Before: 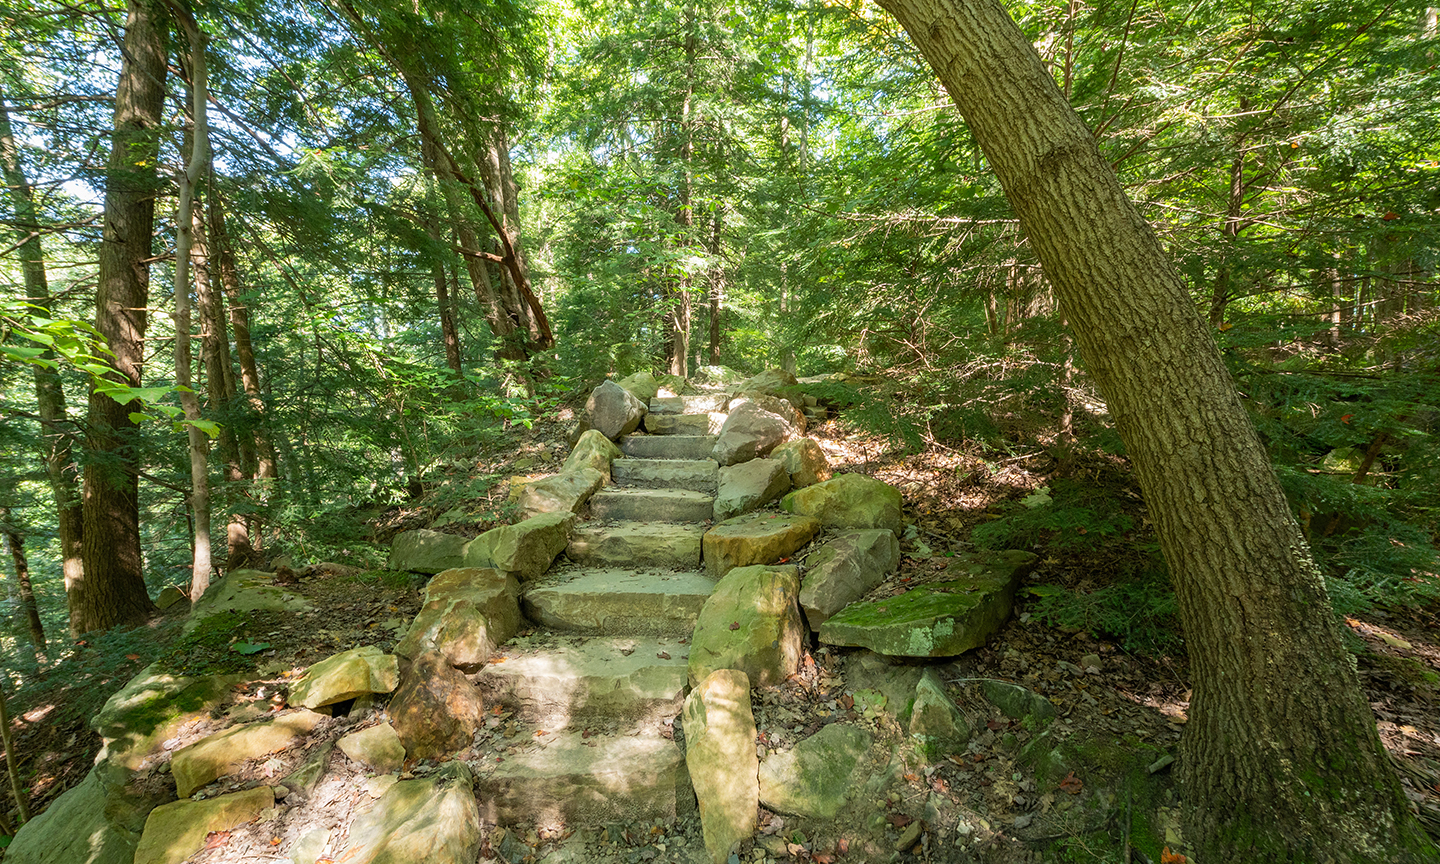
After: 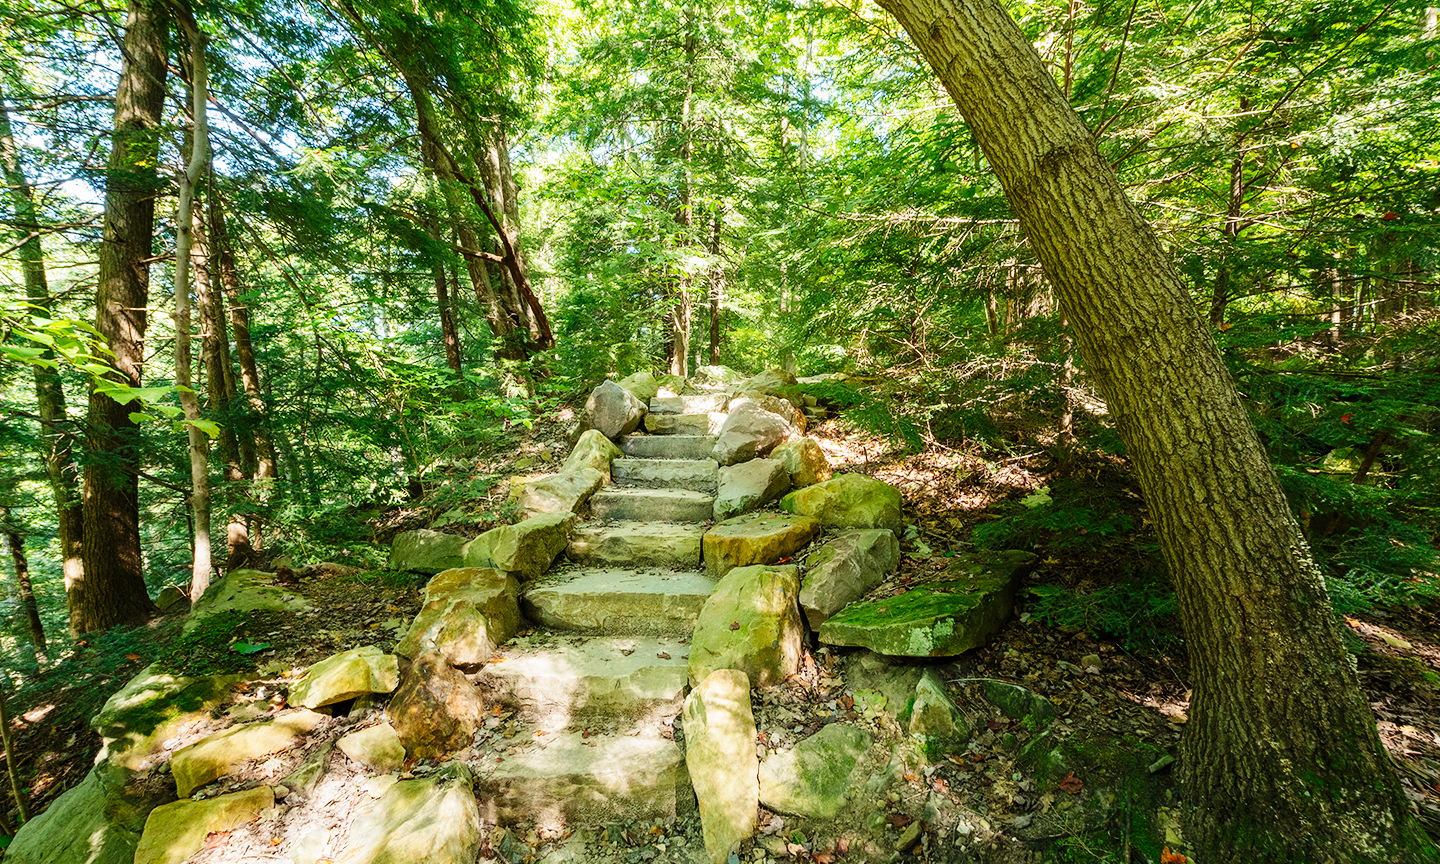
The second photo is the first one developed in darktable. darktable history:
white balance: emerald 1
base curve: curves: ch0 [(0, 0) (0.036, 0.025) (0.121, 0.166) (0.206, 0.329) (0.605, 0.79) (1, 1)], preserve colors none
